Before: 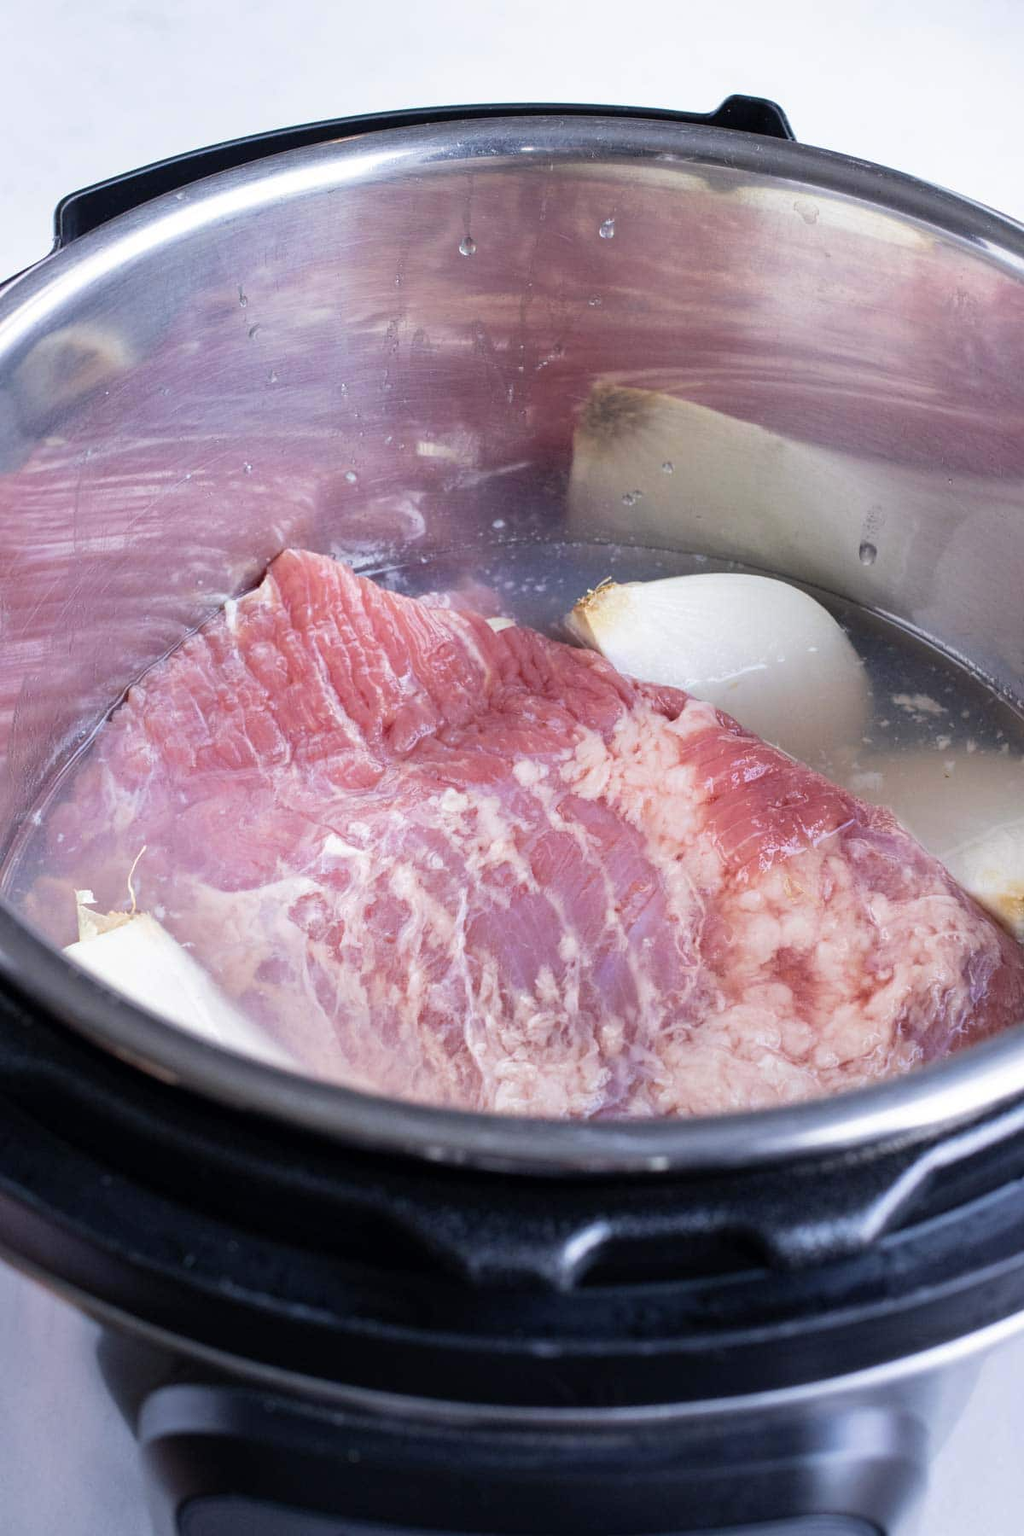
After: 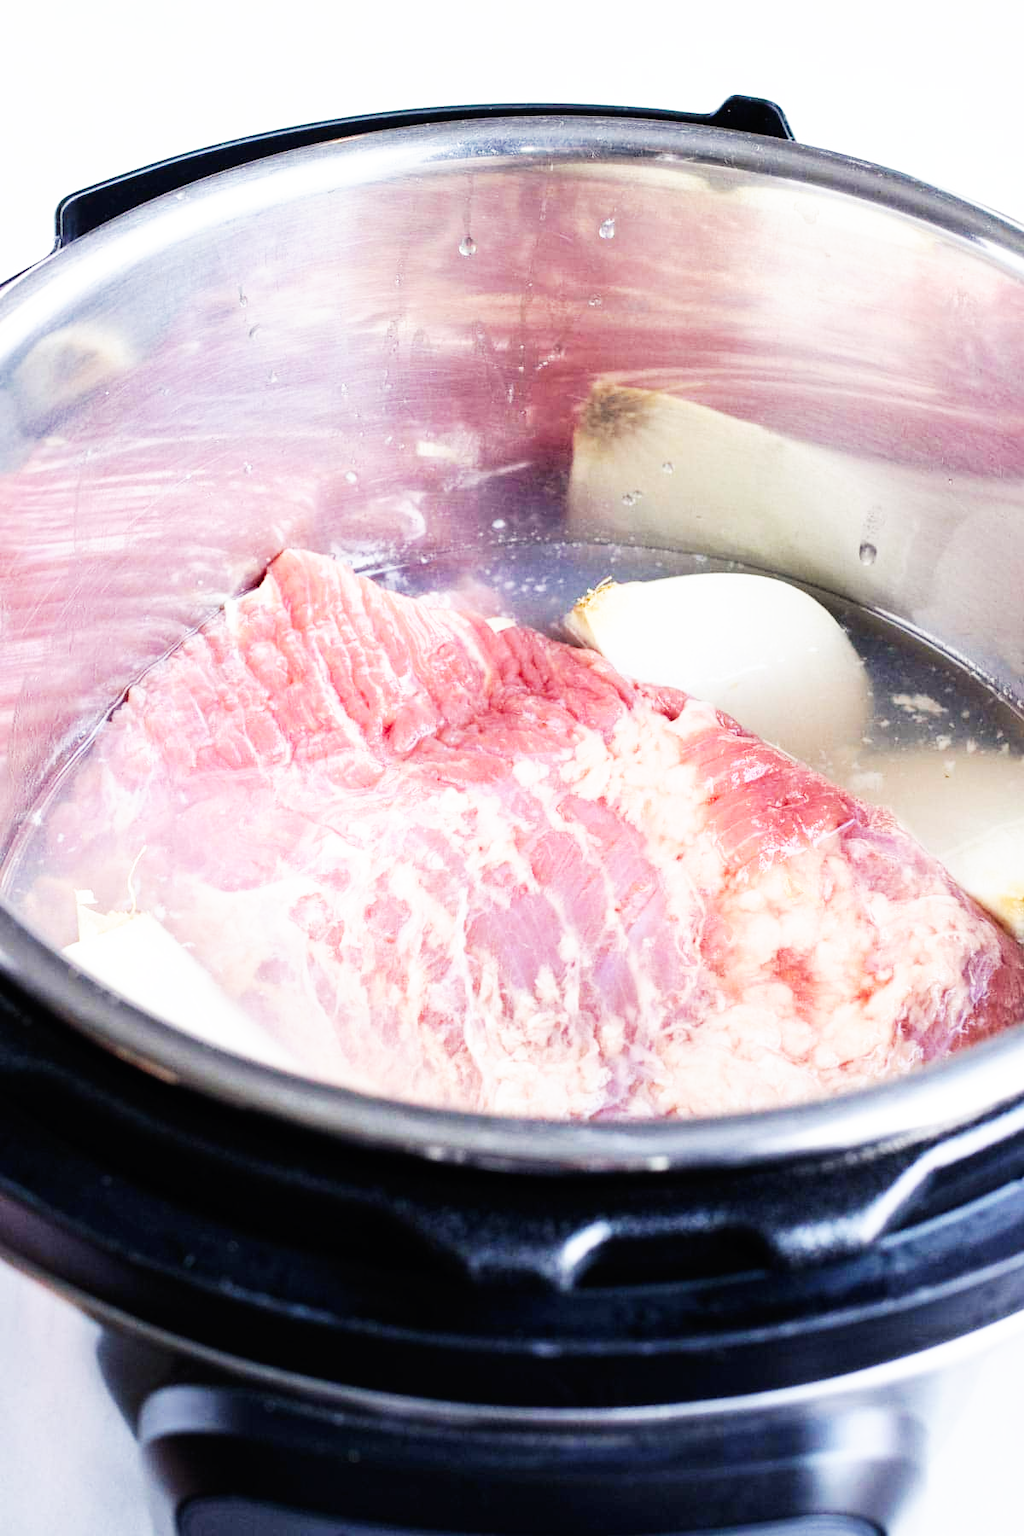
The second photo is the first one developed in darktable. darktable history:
rgb curve: curves: ch2 [(0, 0) (0.567, 0.512) (1, 1)], mode RGB, independent channels
base curve: curves: ch0 [(0, 0) (0.007, 0.004) (0.027, 0.03) (0.046, 0.07) (0.207, 0.54) (0.442, 0.872) (0.673, 0.972) (1, 1)], preserve colors none
